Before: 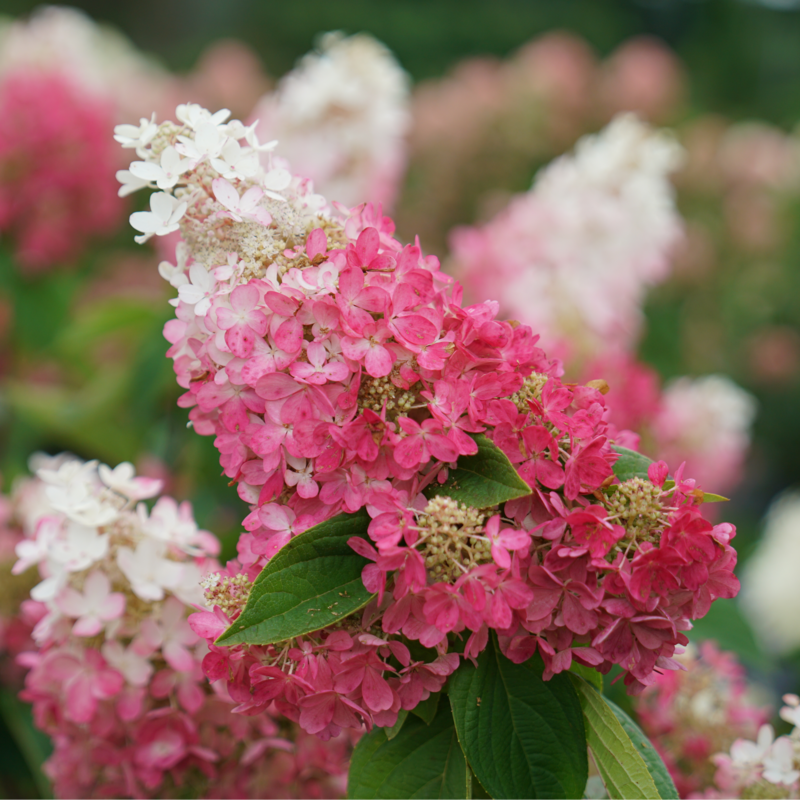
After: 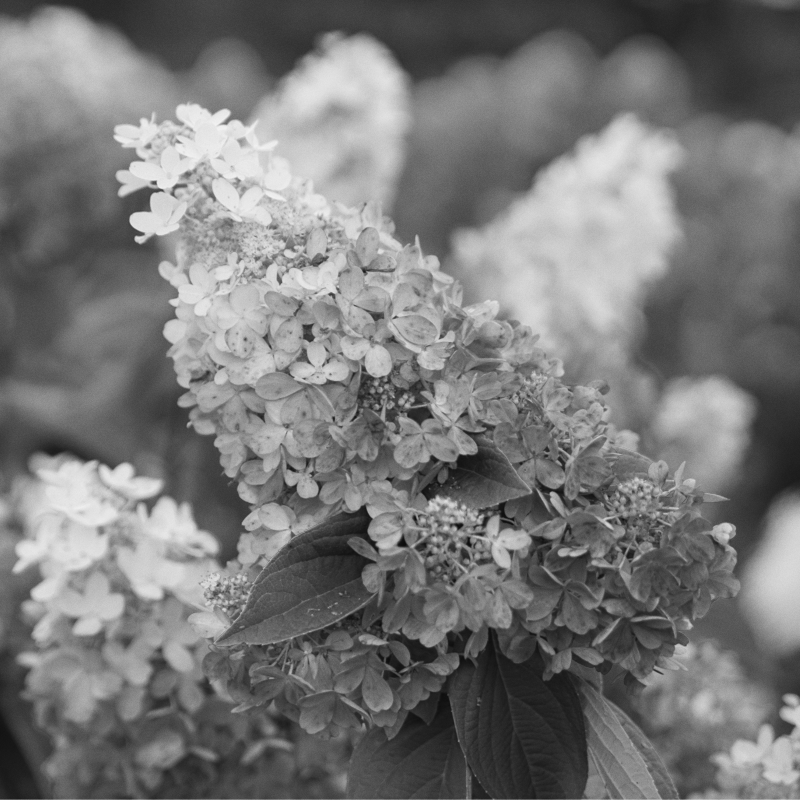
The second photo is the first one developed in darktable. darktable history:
color zones: curves: ch0 [(0.002, 0.593) (0.143, 0.417) (0.285, 0.541) (0.455, 0.289) (0.608, 0.327) (0.727, 0.283) (0.869, 0.571) (1, 0.603)]; ch1 [(0, 0) (0.143, 0) (0.286, 0) (0.429, 0) (0.571, 0) (0.714, 0) (0.857, 0)]
grain: coarseness 0.09 ISO, strength 10%
